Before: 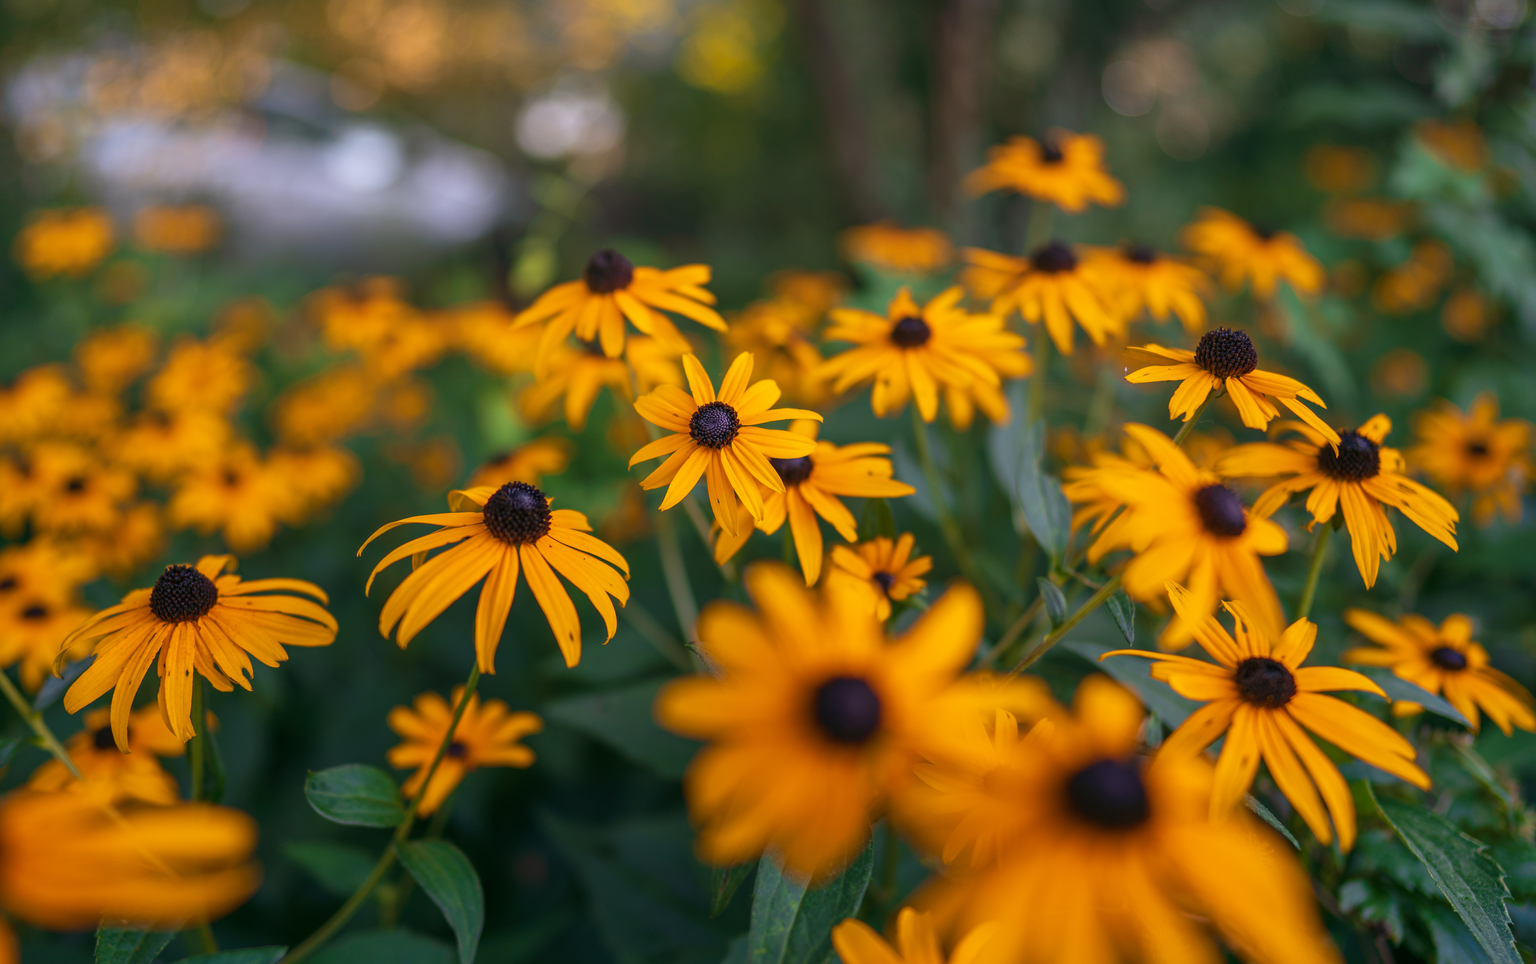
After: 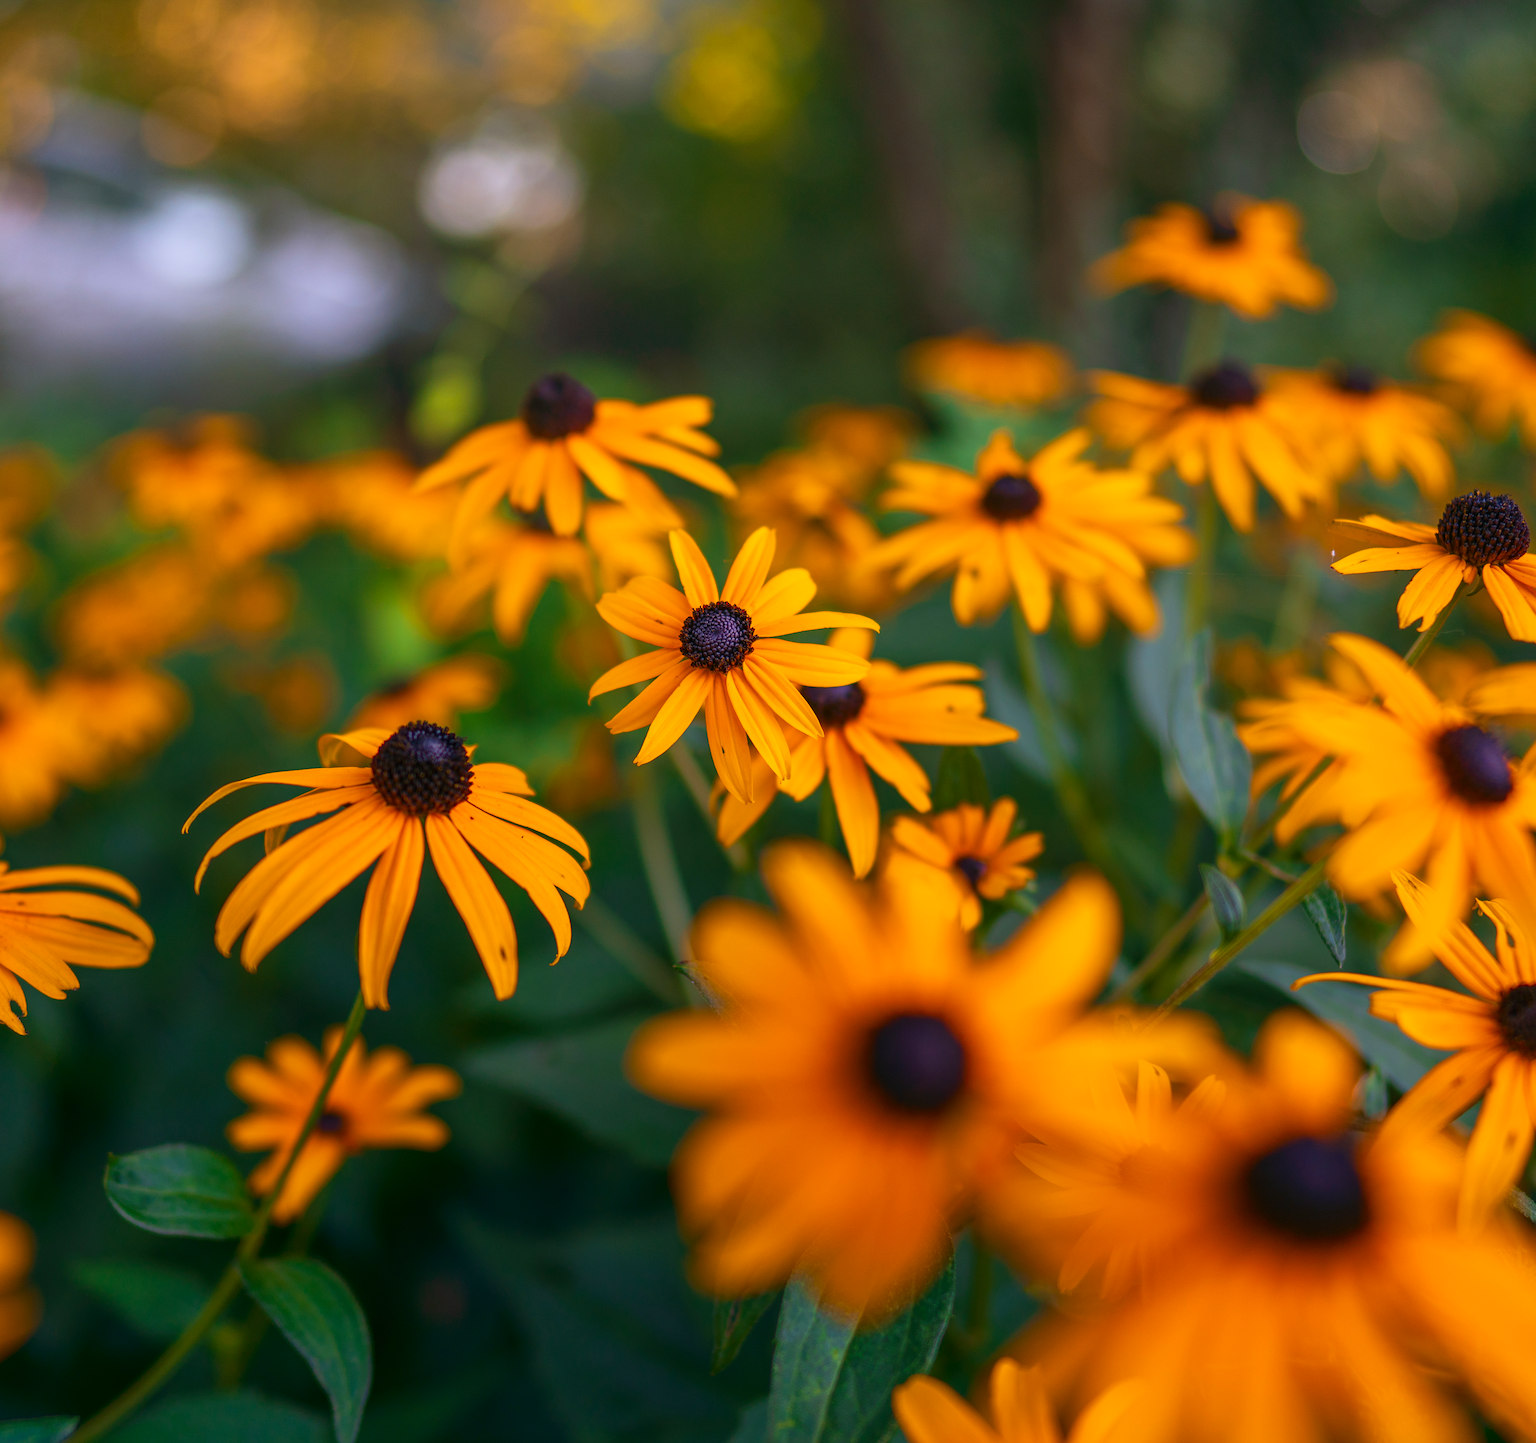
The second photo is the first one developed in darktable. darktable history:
contrast brightness saturation: contrast 0.088, saturation 0.284
exposure: compensate highlight preservation false
crop and rotate: left 15.338%, right 17.862%
